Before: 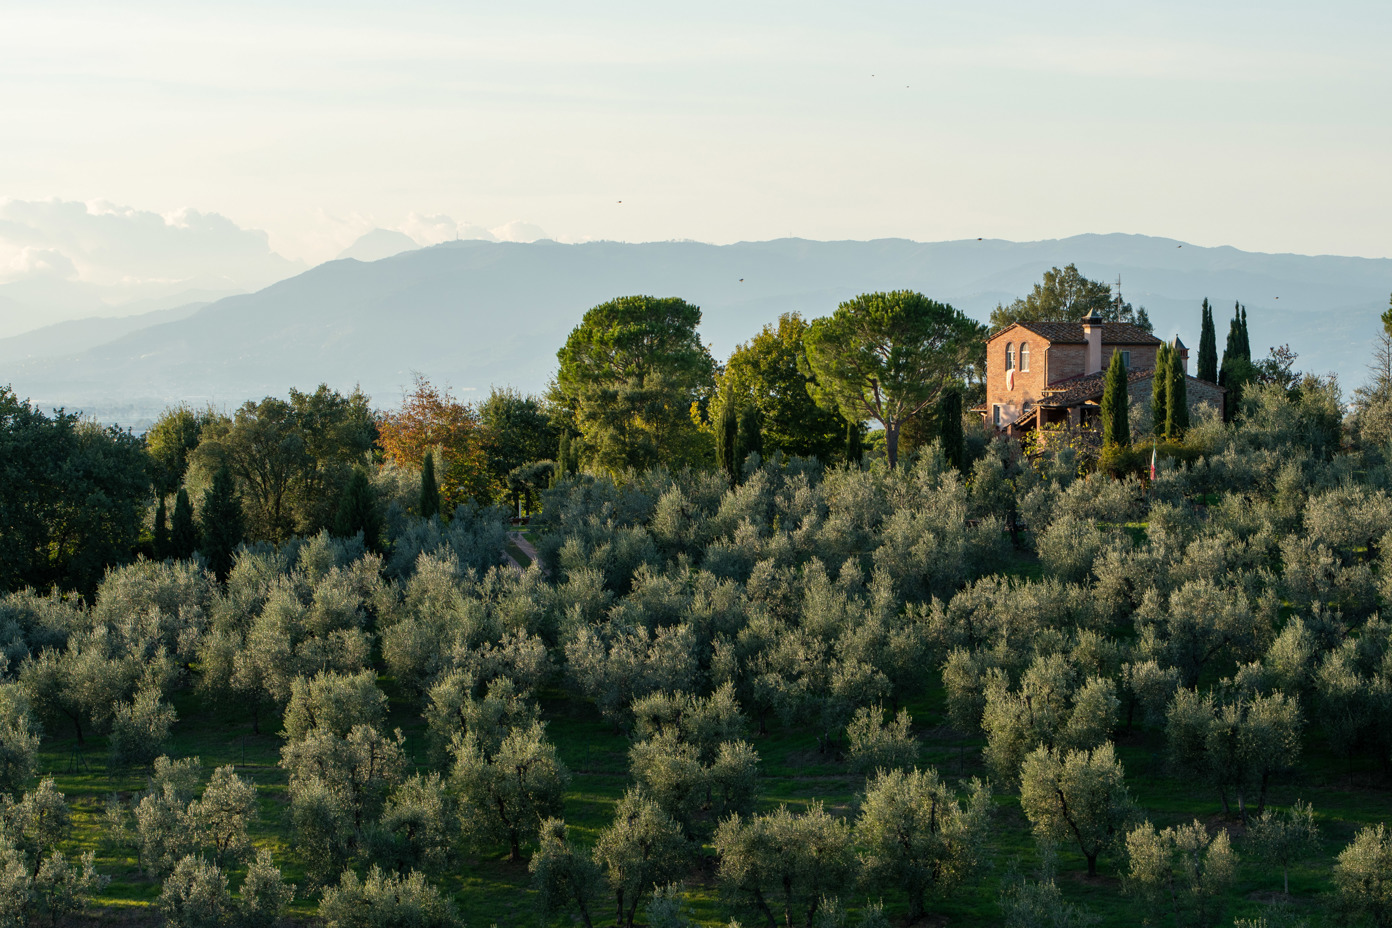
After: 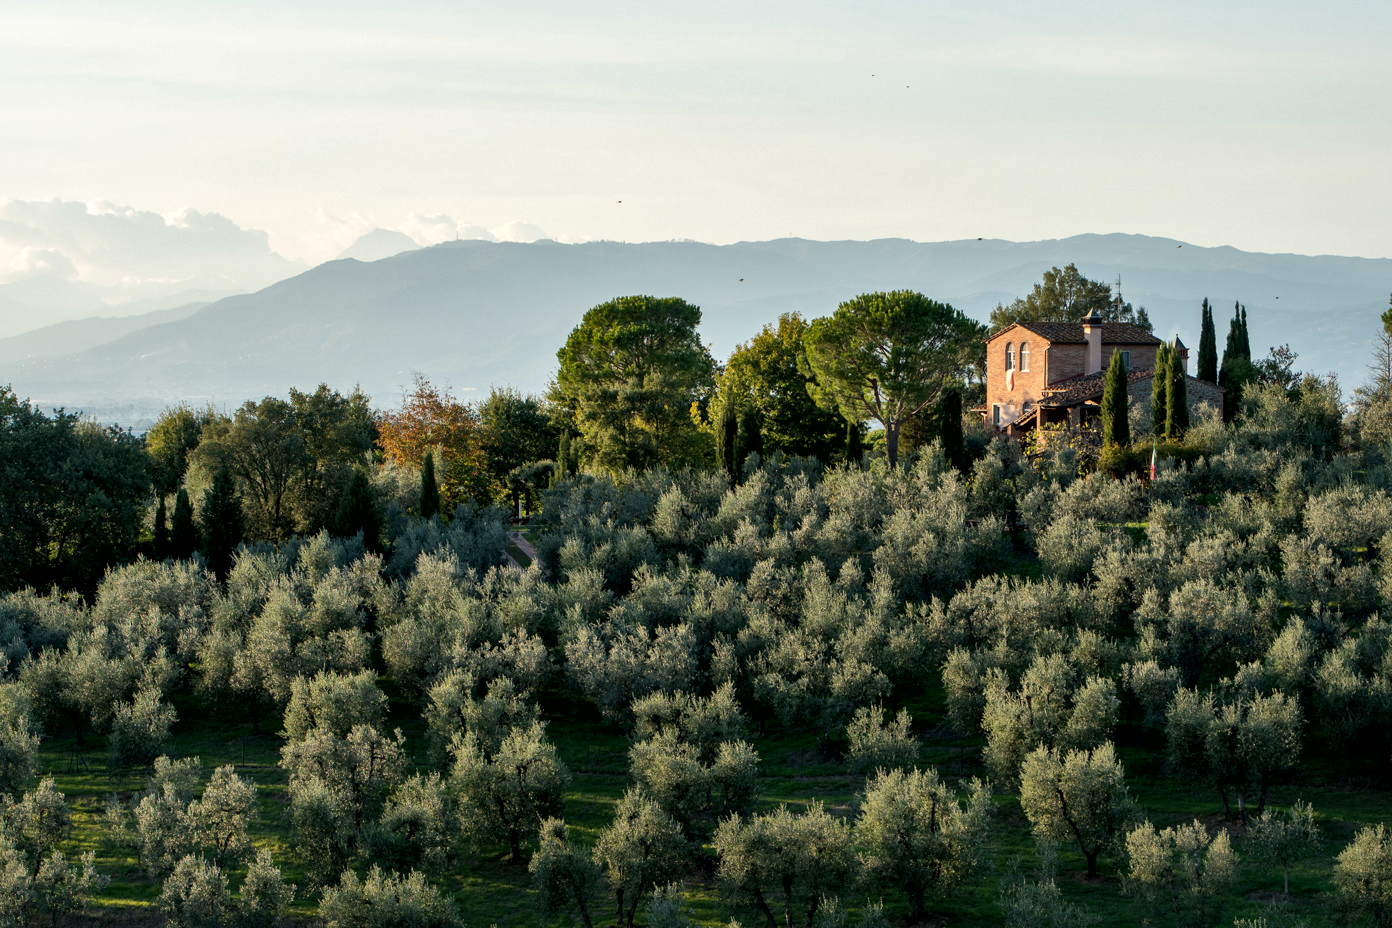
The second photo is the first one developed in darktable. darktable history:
local contrast: mode bilateral grid, contrast 24, coarseness 60, detail 151%, midtone range 0.2
